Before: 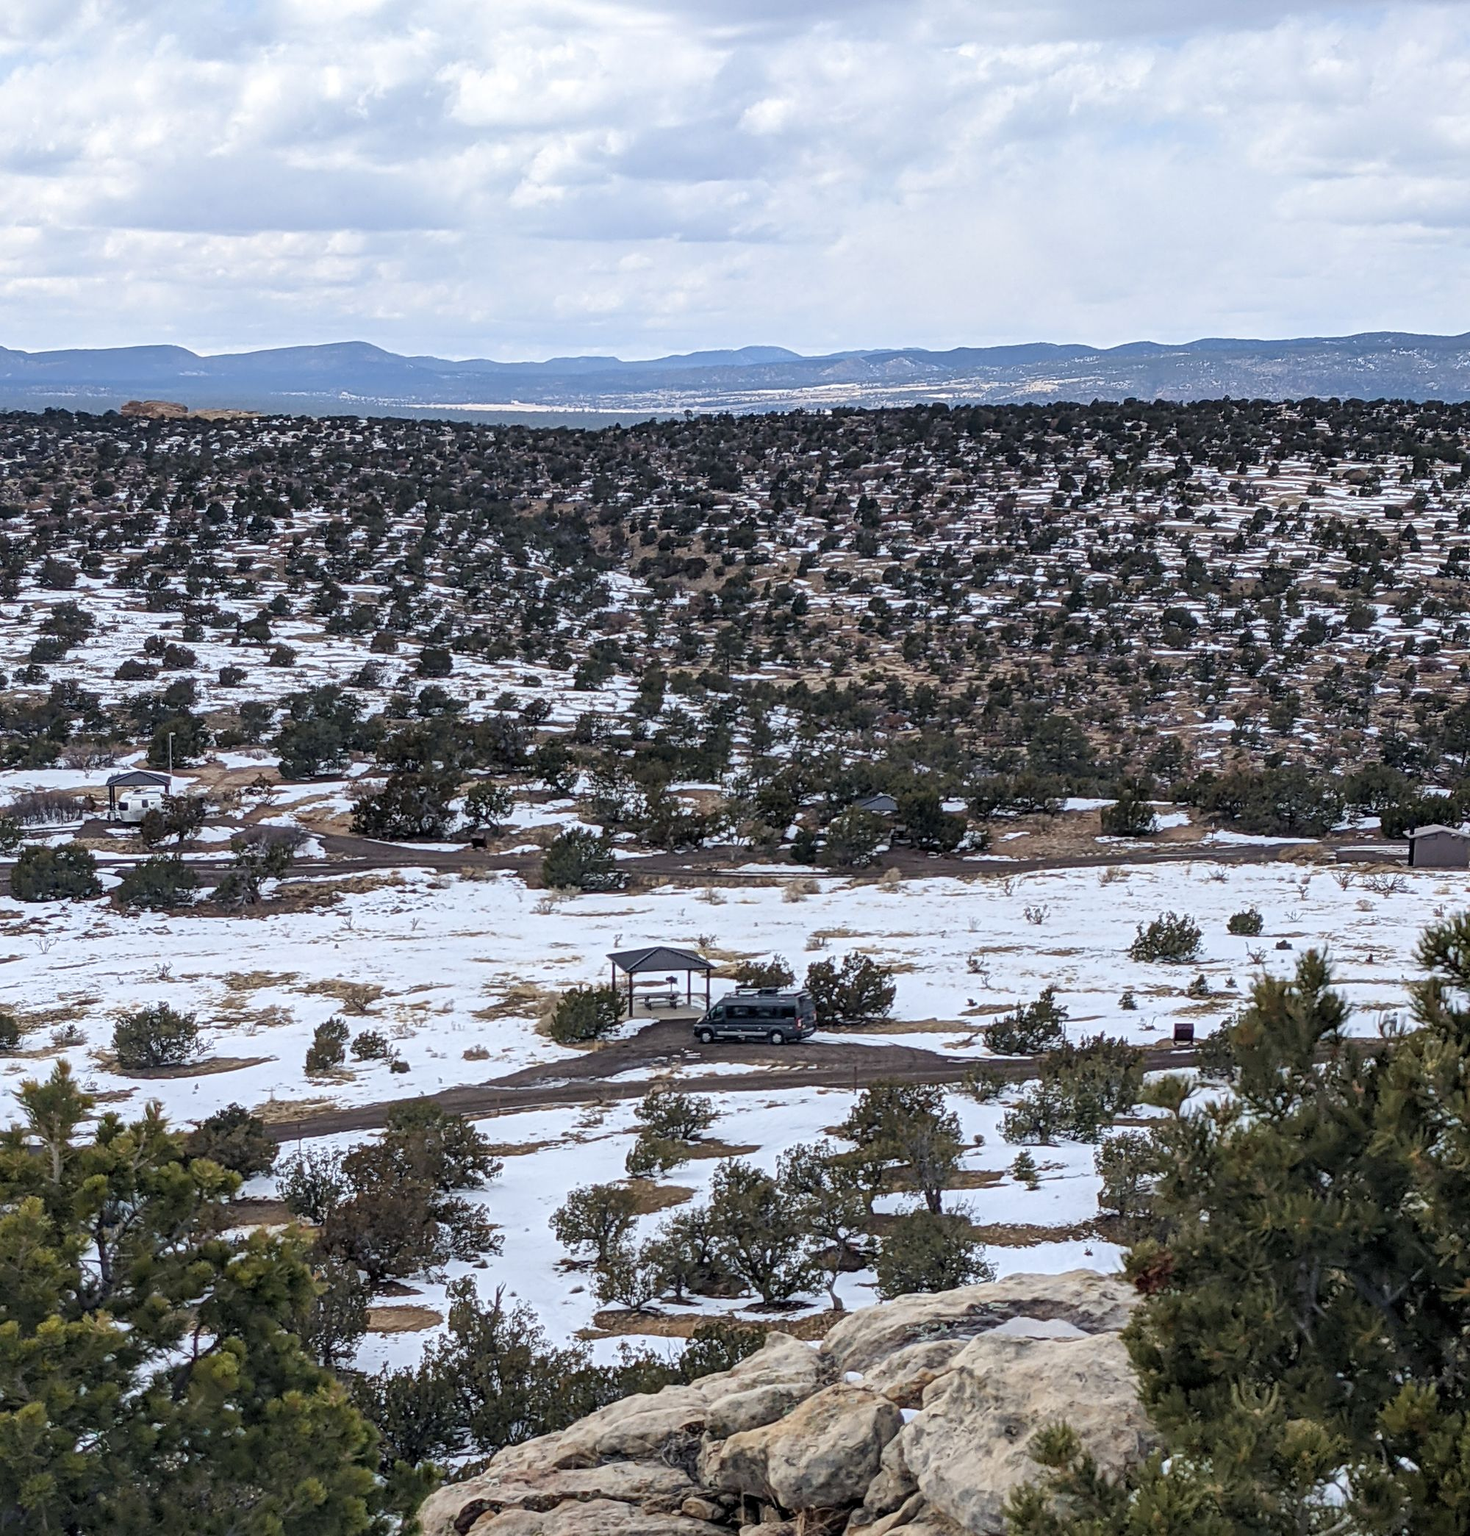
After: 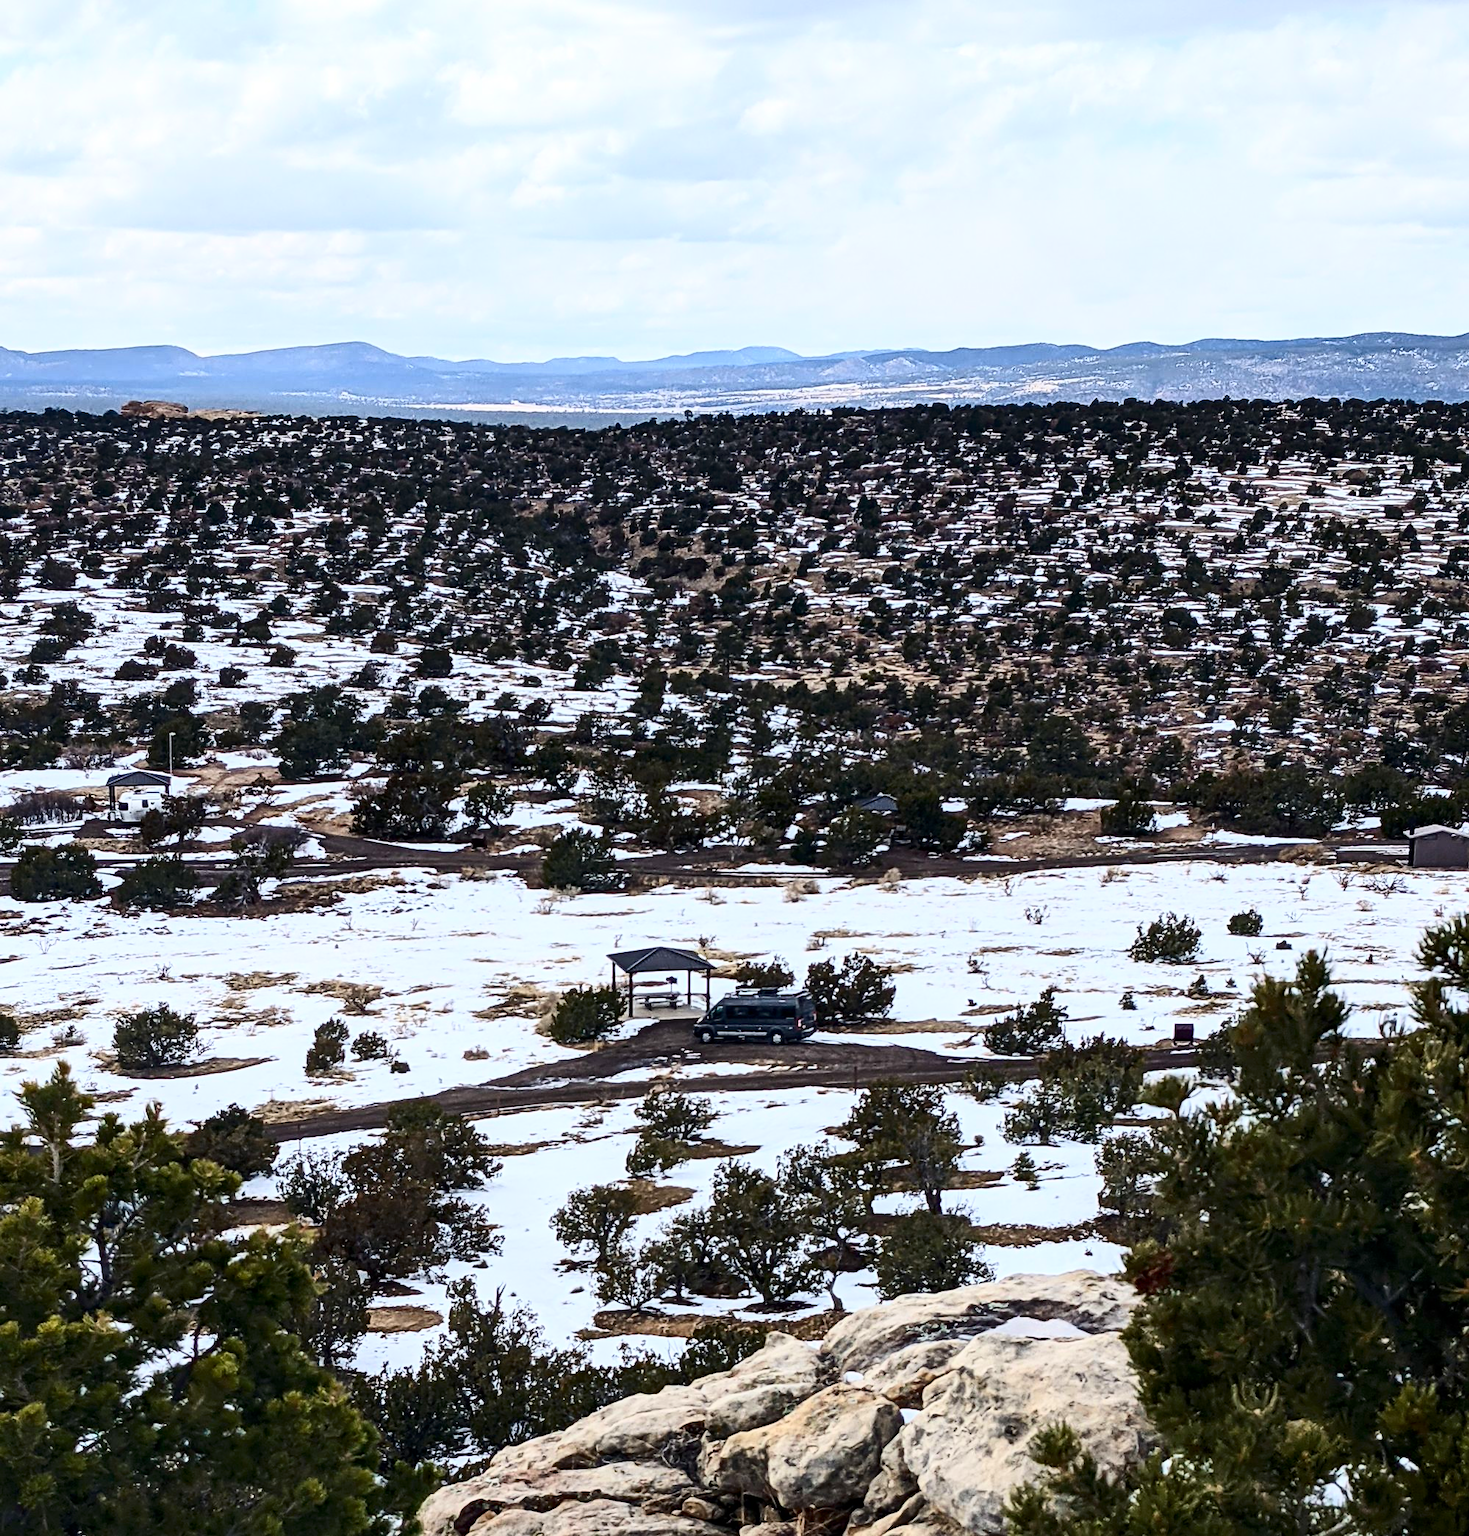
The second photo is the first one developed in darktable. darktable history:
contrast brightness saturation: contrast 0.4, brightness 0.044, saturation 0.251
